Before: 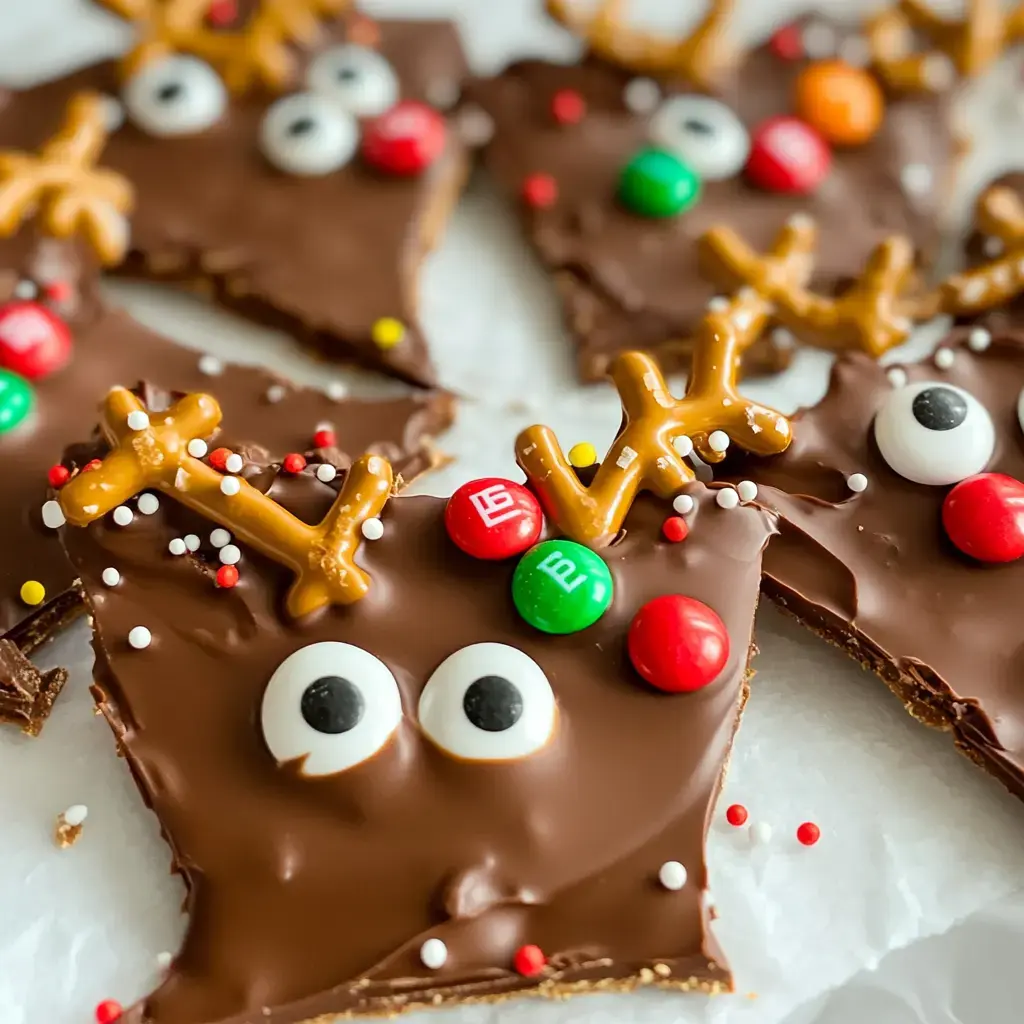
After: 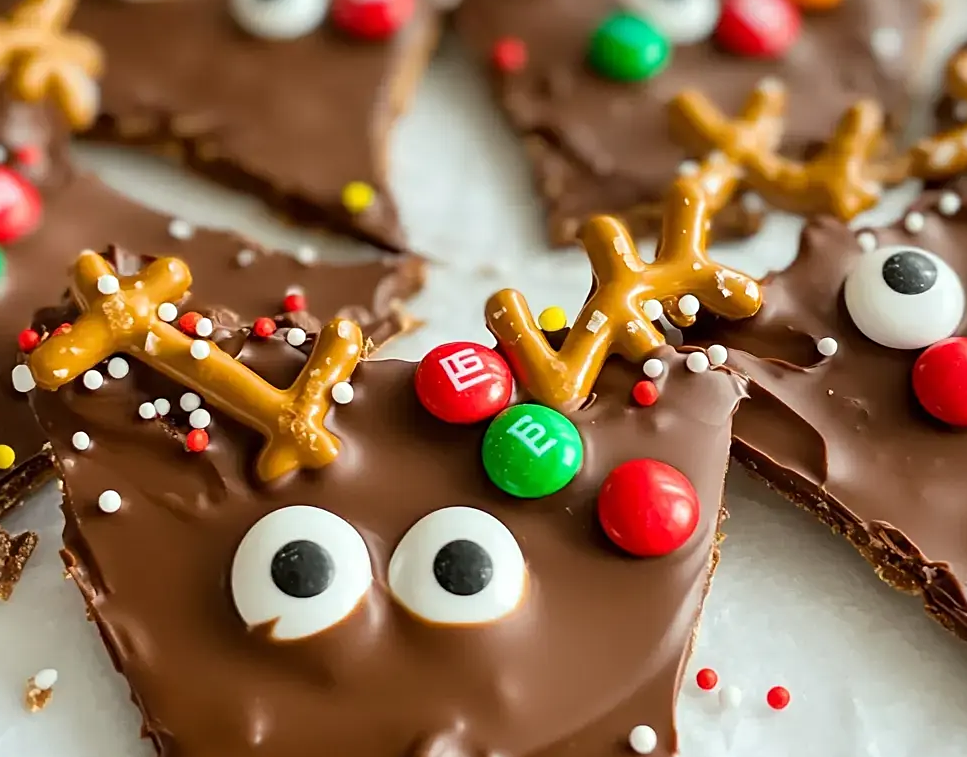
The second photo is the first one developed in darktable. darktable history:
sharpen: amount 0.217
crop and rotate: left 3.009%, top 13.342%, right 2.549%, bottom 12.661%
tone equalizer: on, module defaults
